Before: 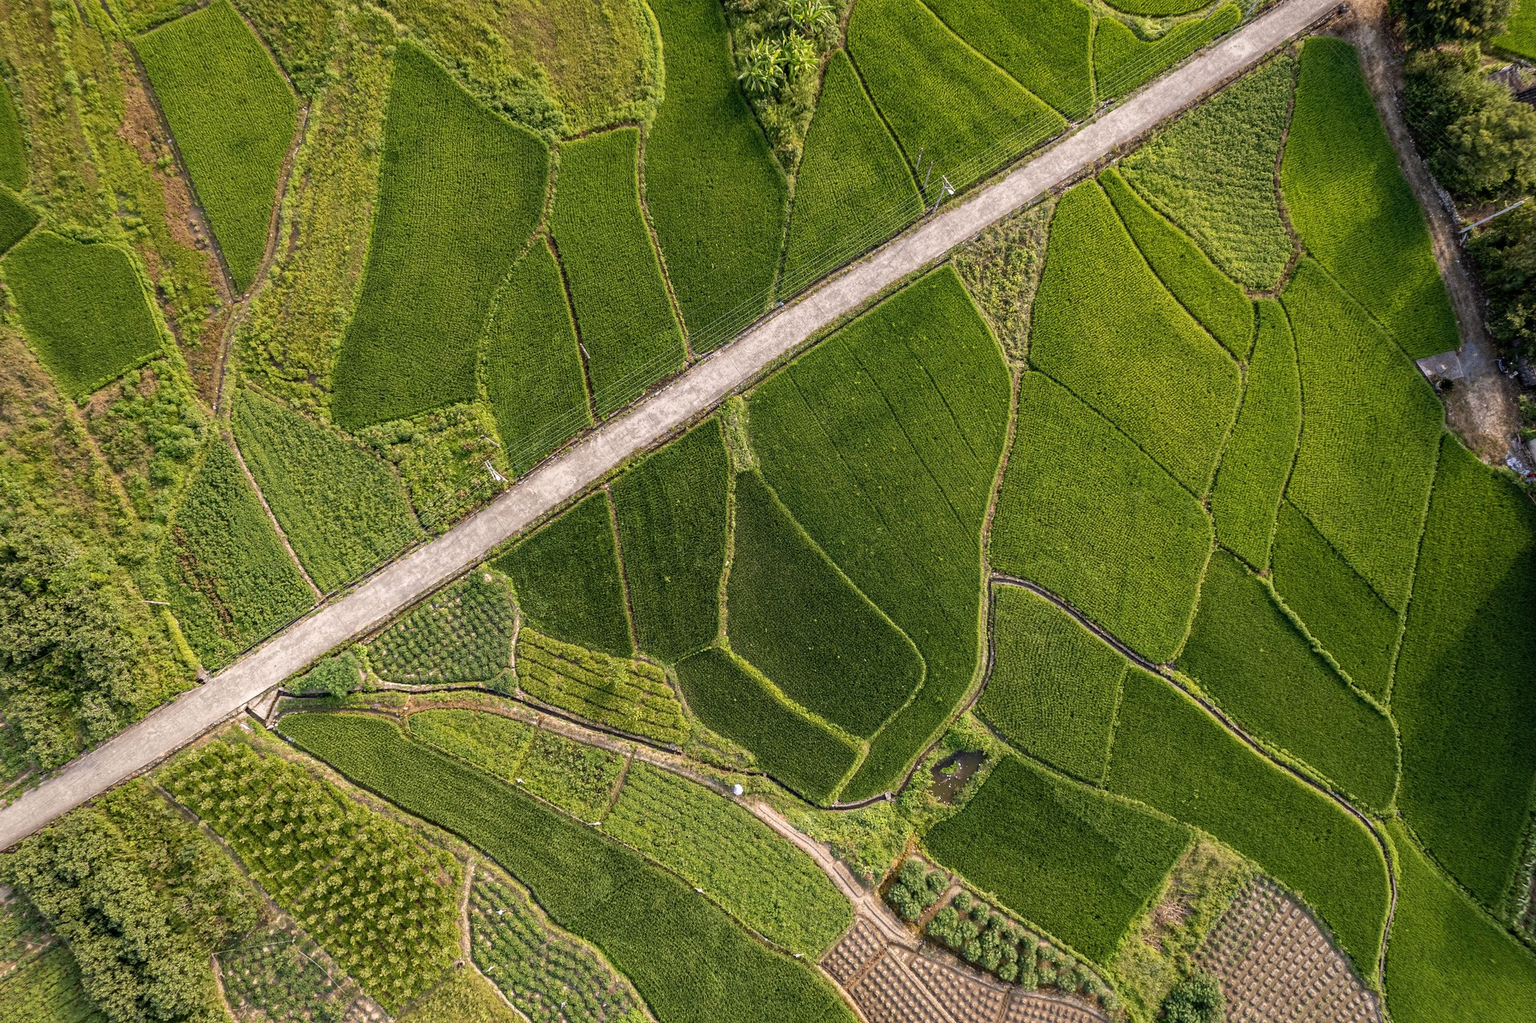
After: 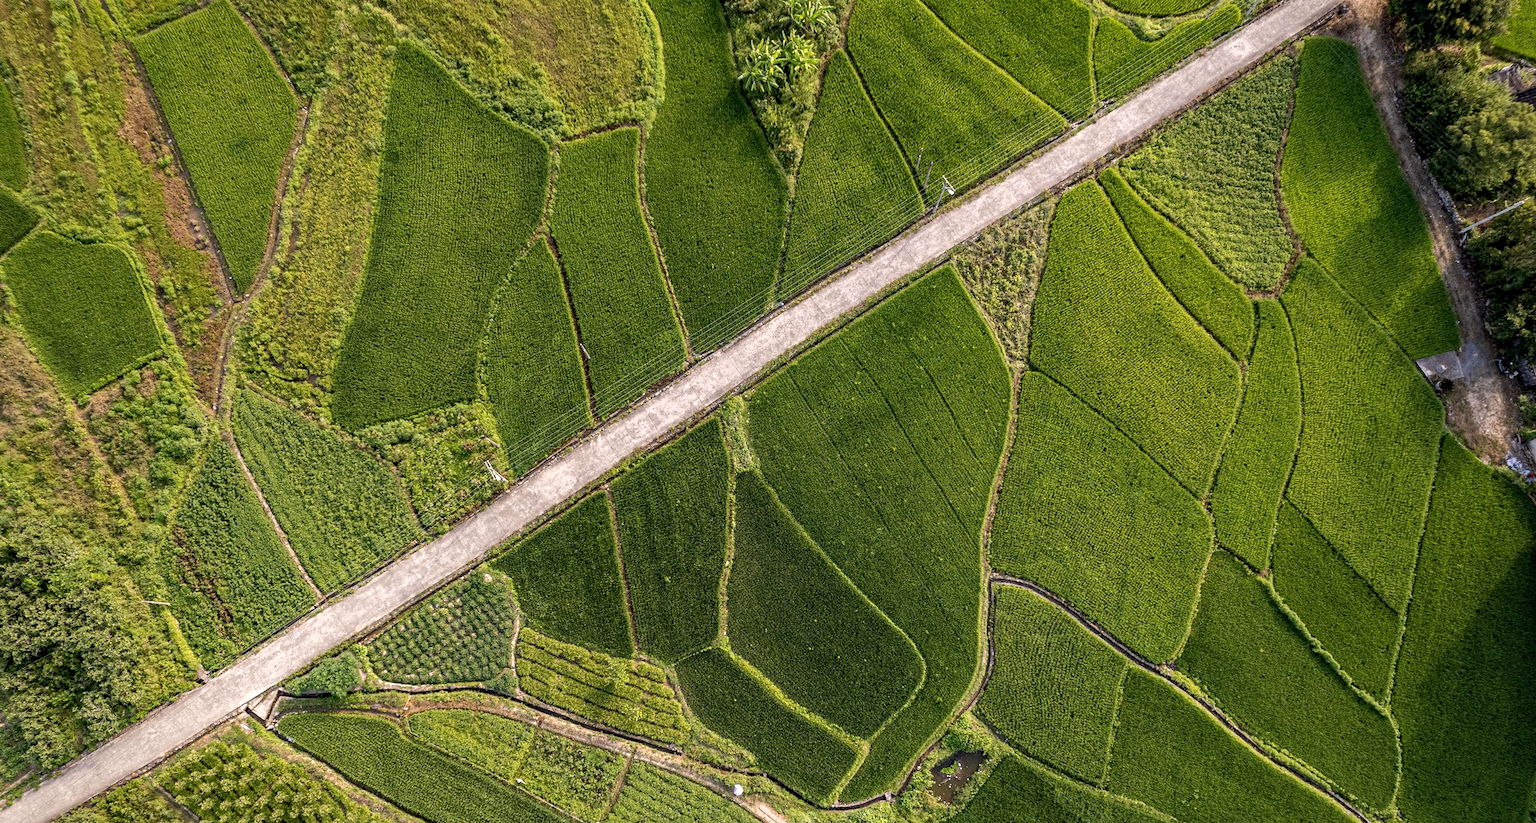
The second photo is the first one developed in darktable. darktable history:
crop: bottom 19.541%
contrast equalizer: octaves 7, y [[0.528 ×6], [0.514 ×6], [0.362 ×6], [0 ×6], [0 ×6]]
